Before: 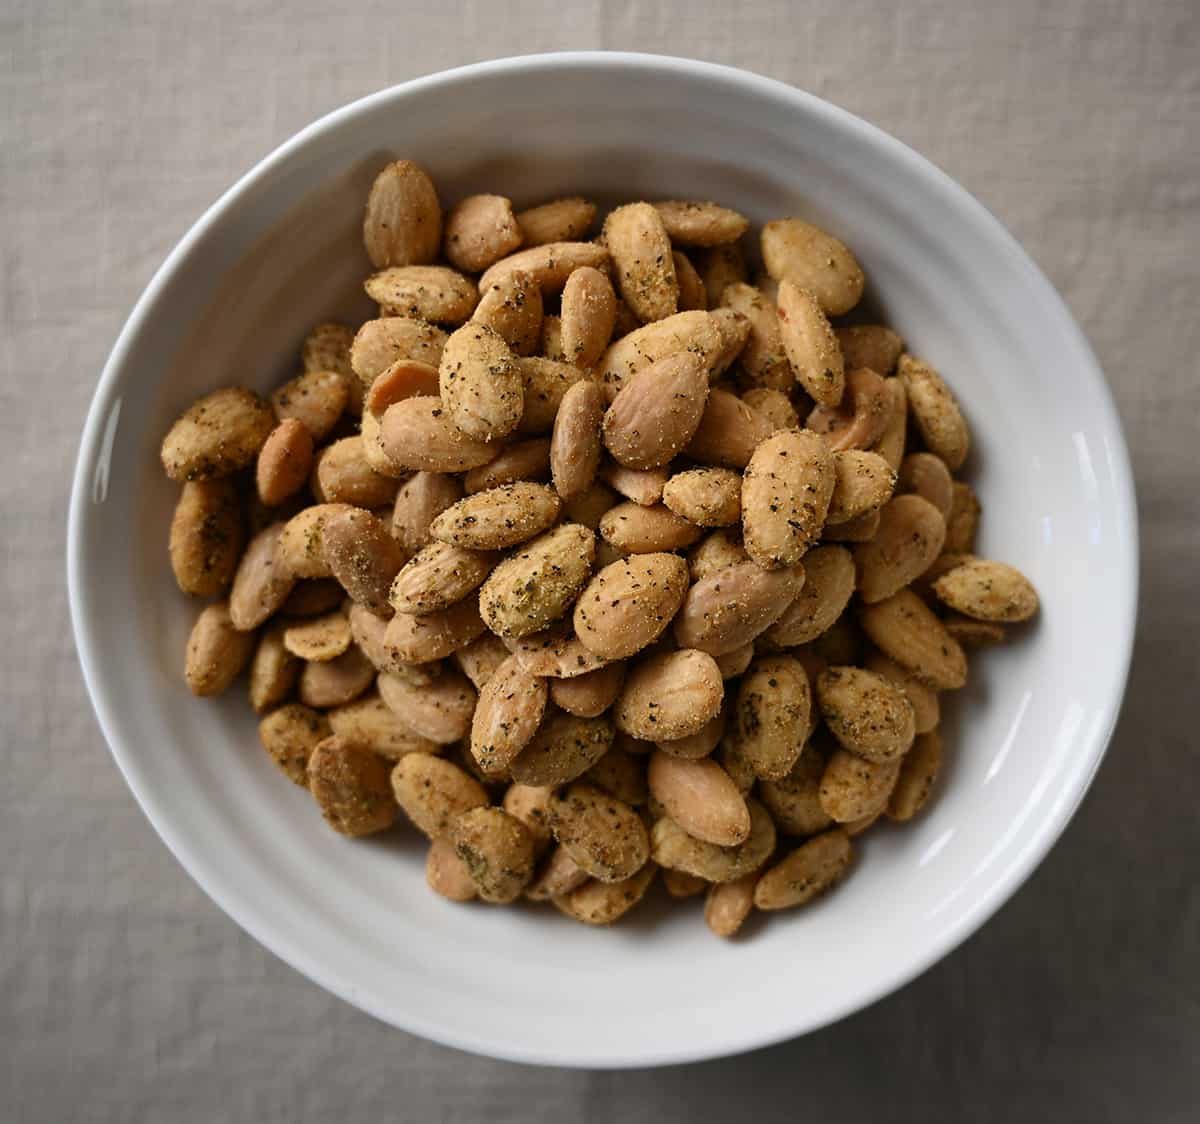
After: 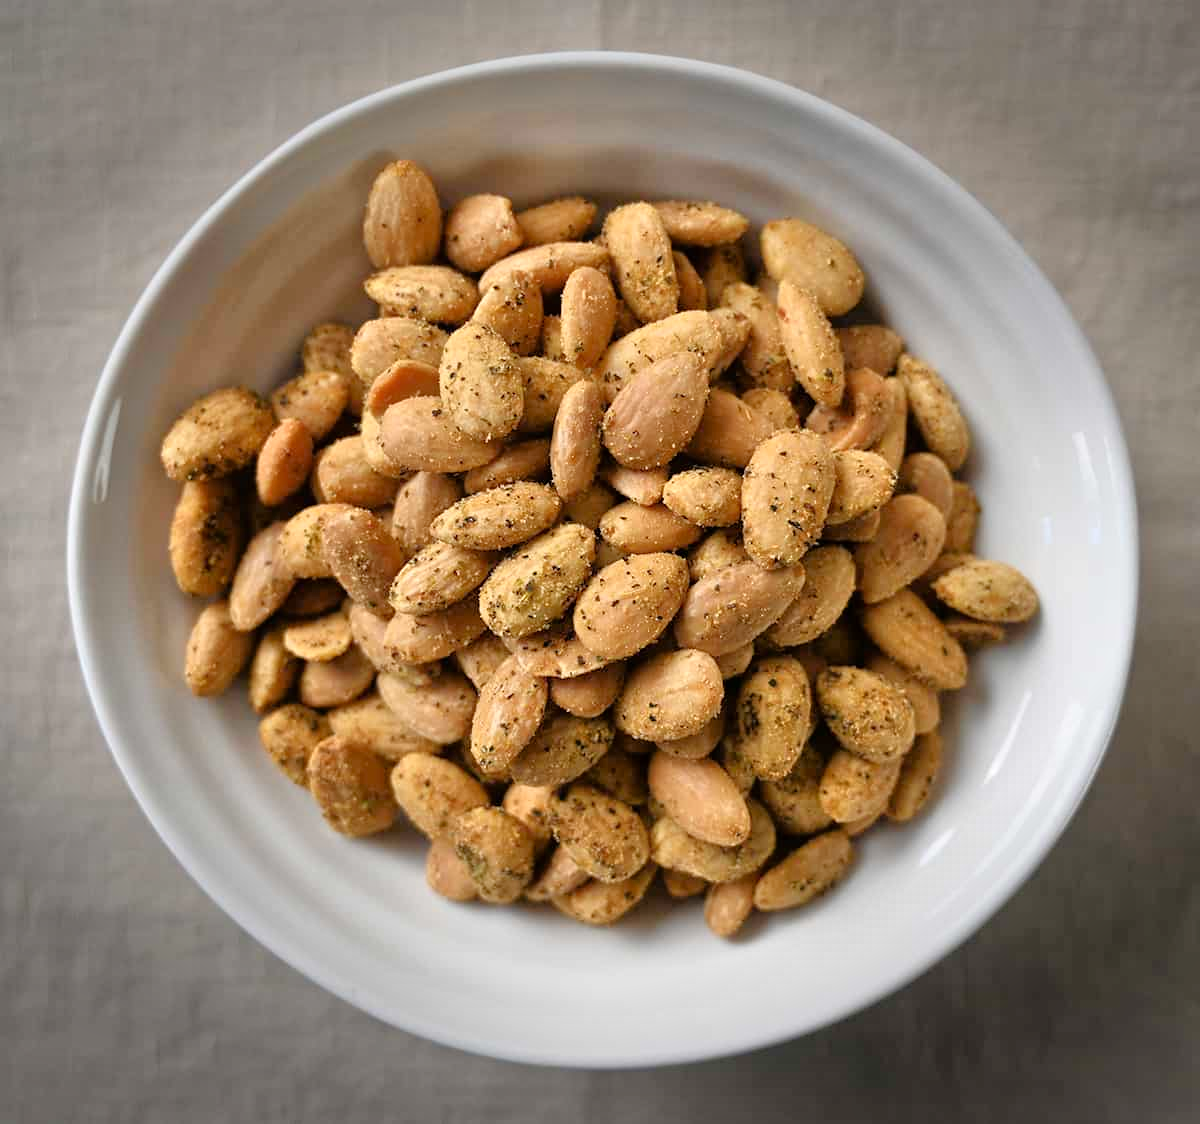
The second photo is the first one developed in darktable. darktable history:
tone equalizer: -7 EV 0.16 EV, -6 EV 0.563 EV, -5 EV 1.14 EV, -4 EV 1.36 EV, -3 EV 1.12 EV, -2 EV 0.6 EV, -1 EV 0.159 EV, mask exposure compensation -0.496 EV
shadows and highlights: shadows -1.36, highlights 39.93
vignetting: fall-off start 90.95%, fall-off radius 38.33%, saturation 0.376, width/height ratio 1.22, shape 1.3
